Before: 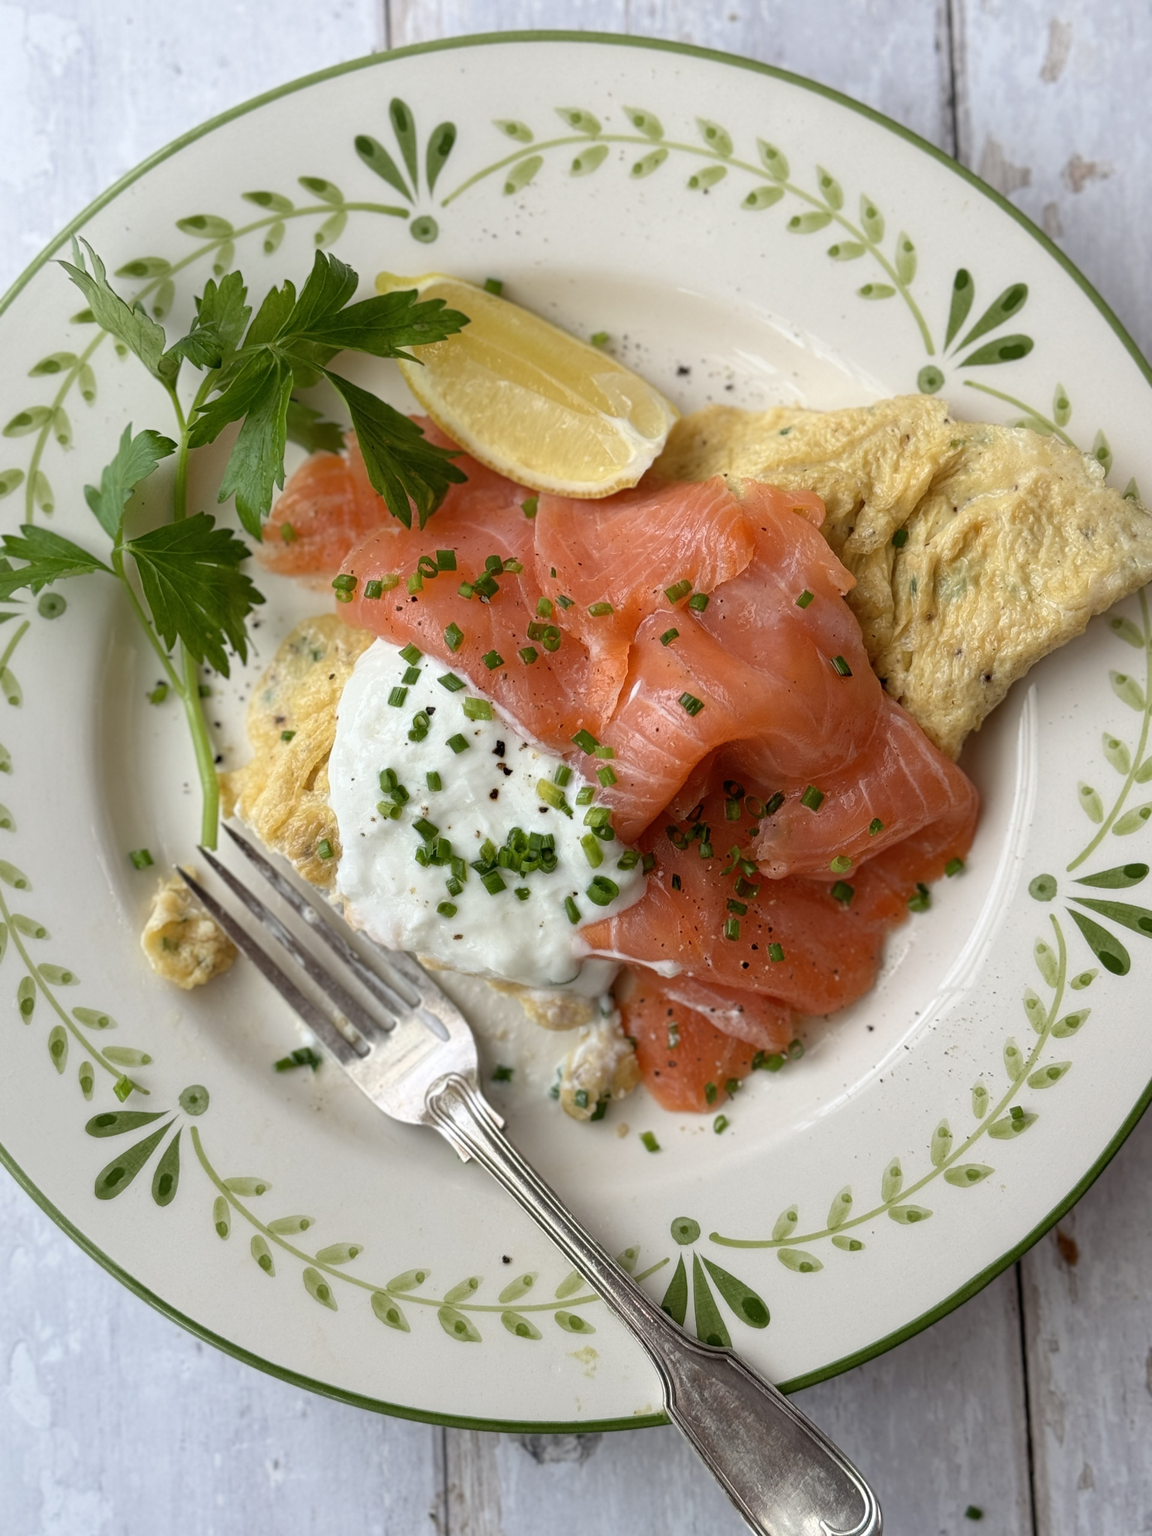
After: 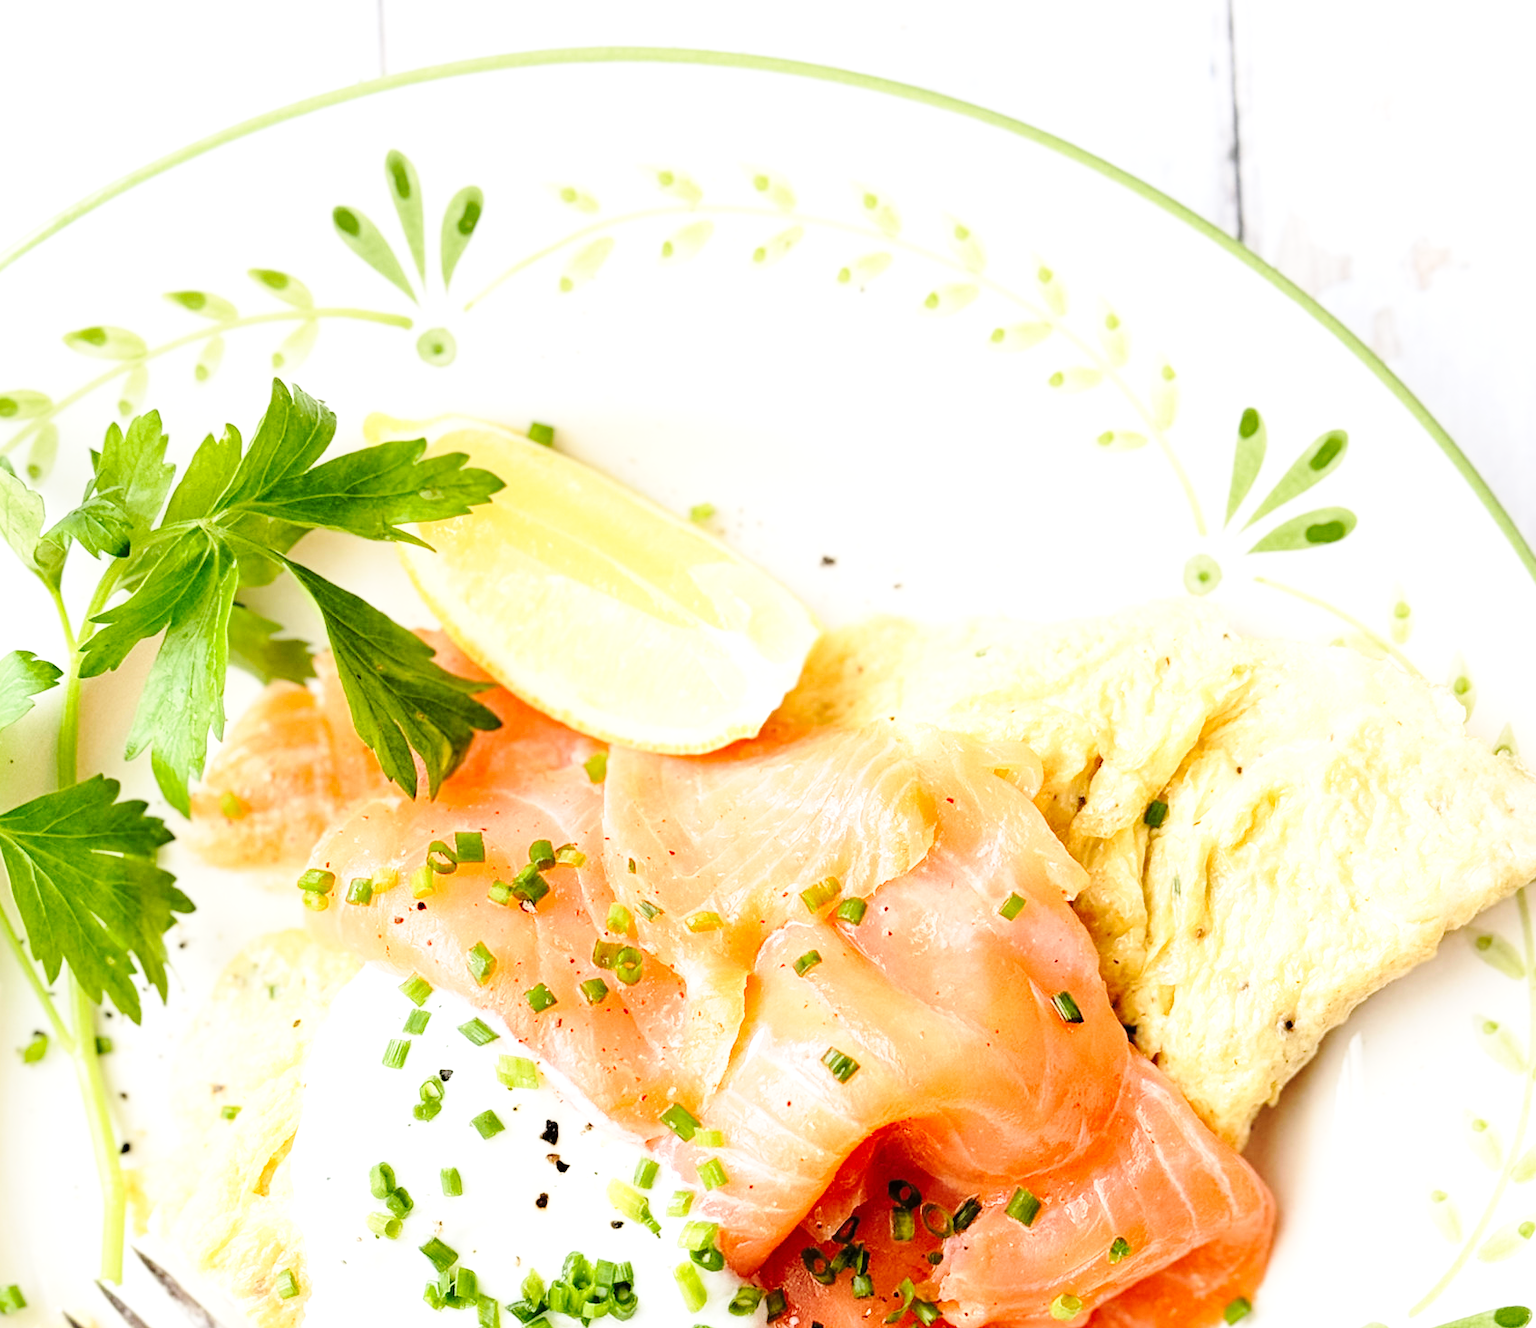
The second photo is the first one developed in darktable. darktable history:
base curve: curves: ch0 [(0, 0) (0.028, 0.03) (0.121, 0.232) (0.46, 0.748) (0.859, 0.968) (1, 1)], preserve colors none
crop and rotate: left 11.812%, bottom 42.776%
exposure: exposure 1.2 EV, compensate highlight preservation false
tone curve: curves: ch0 [(0, 0) (0.004, 0.001) (0.133, 0.112) (0.325, 0.362) (0.832, 0.893) (1, 1)], color space Lab, linked channels, preserve colors none
